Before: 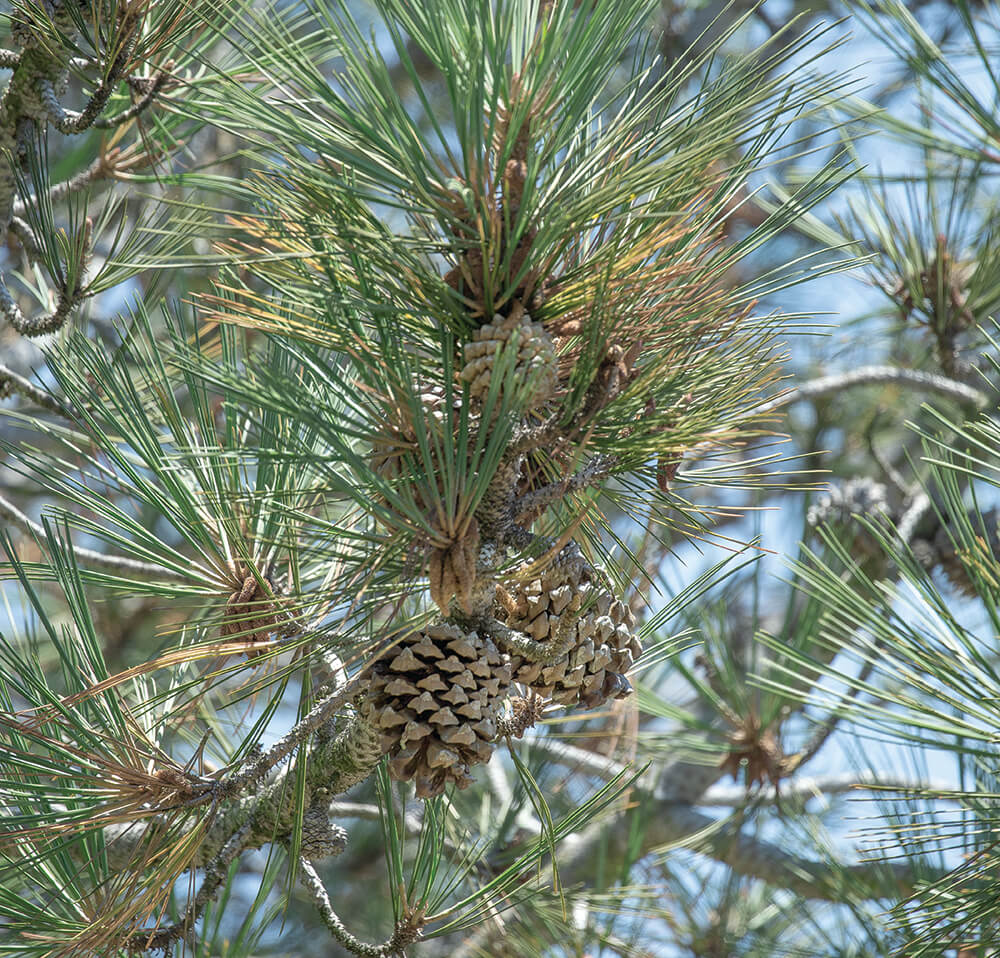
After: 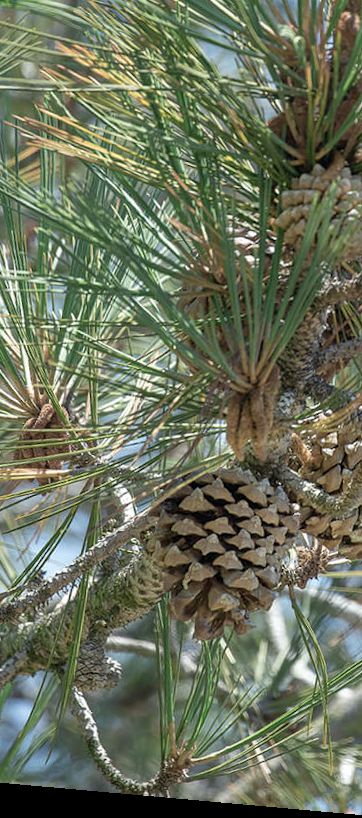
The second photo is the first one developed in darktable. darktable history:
crop and rotate: left 21.77%, top 18.528%, right 44.676%, bottom 2.997%
rotate and perspective: rotation 5.12°, automatic cropping off
